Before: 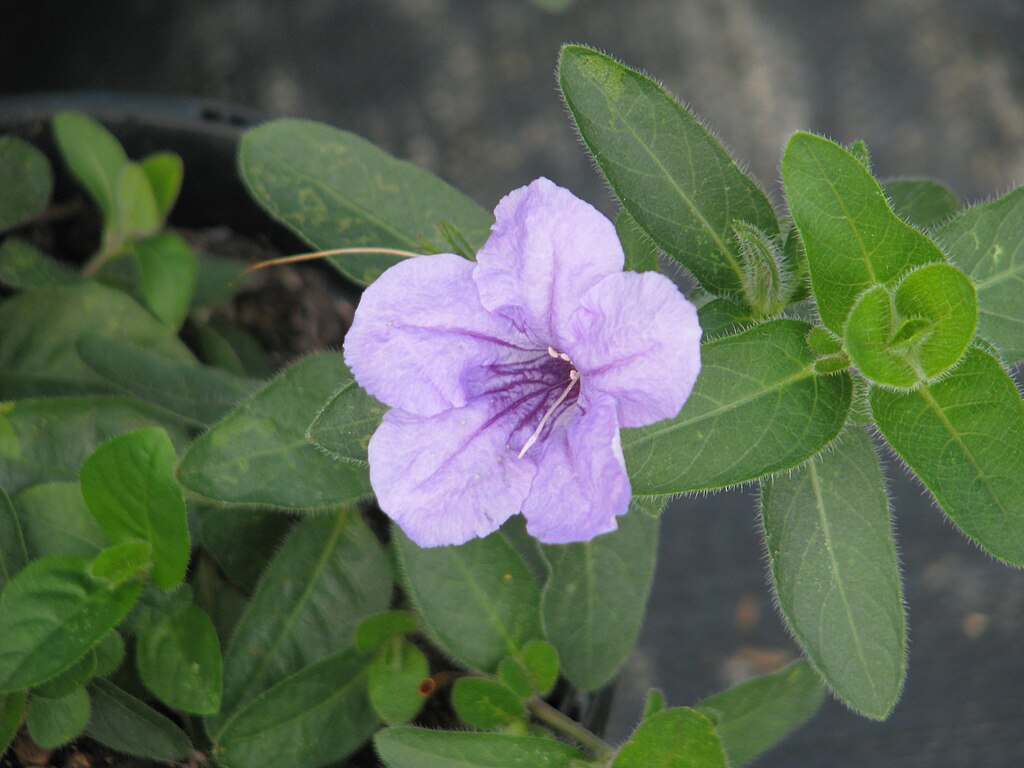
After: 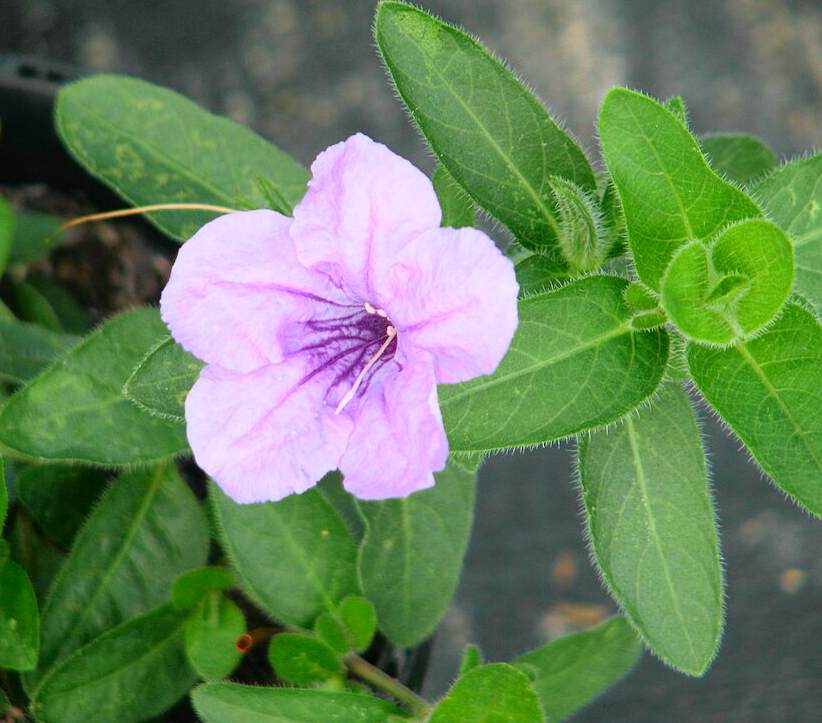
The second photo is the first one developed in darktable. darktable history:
tone curve: curves: ch0 [(0, 0.003) (0.044, 0.032) (0.12, 0.089) (0.19, 0.175) (0.271, 0.294) (0.457, 0.546) (0.588, 0.71) (0.701, 0.815) (0.86, 0.922) (1, 0.982)]; ch1 [(0, 0) (0.247, 0.215) (0.433, 0.382) (0.466, 0.426) (0.493, 0.481) (0.501, 0.5) (0.517, 0.524) (0.557, 0.582) (0.598, 0.651) (0.671, 0.735) (0.796, 0.85) (1, 1)]; ch2 [(0, 0) (0.249, 0.216) (0.357, 0.317) (0.448, 0.432) (0.478, 0.492) (0.498, 0.499) (0.517, 0.53) (0.537, 0.57) (0.569, 0.623) (0.61, 0.663) (0.706, 0.75) (0.808, 0.809) (0.991, 0.968)], color space Lab, independent channels, preserve colors none
crop and rotate: left 17.959%, top 5.771%, right 1.742%
